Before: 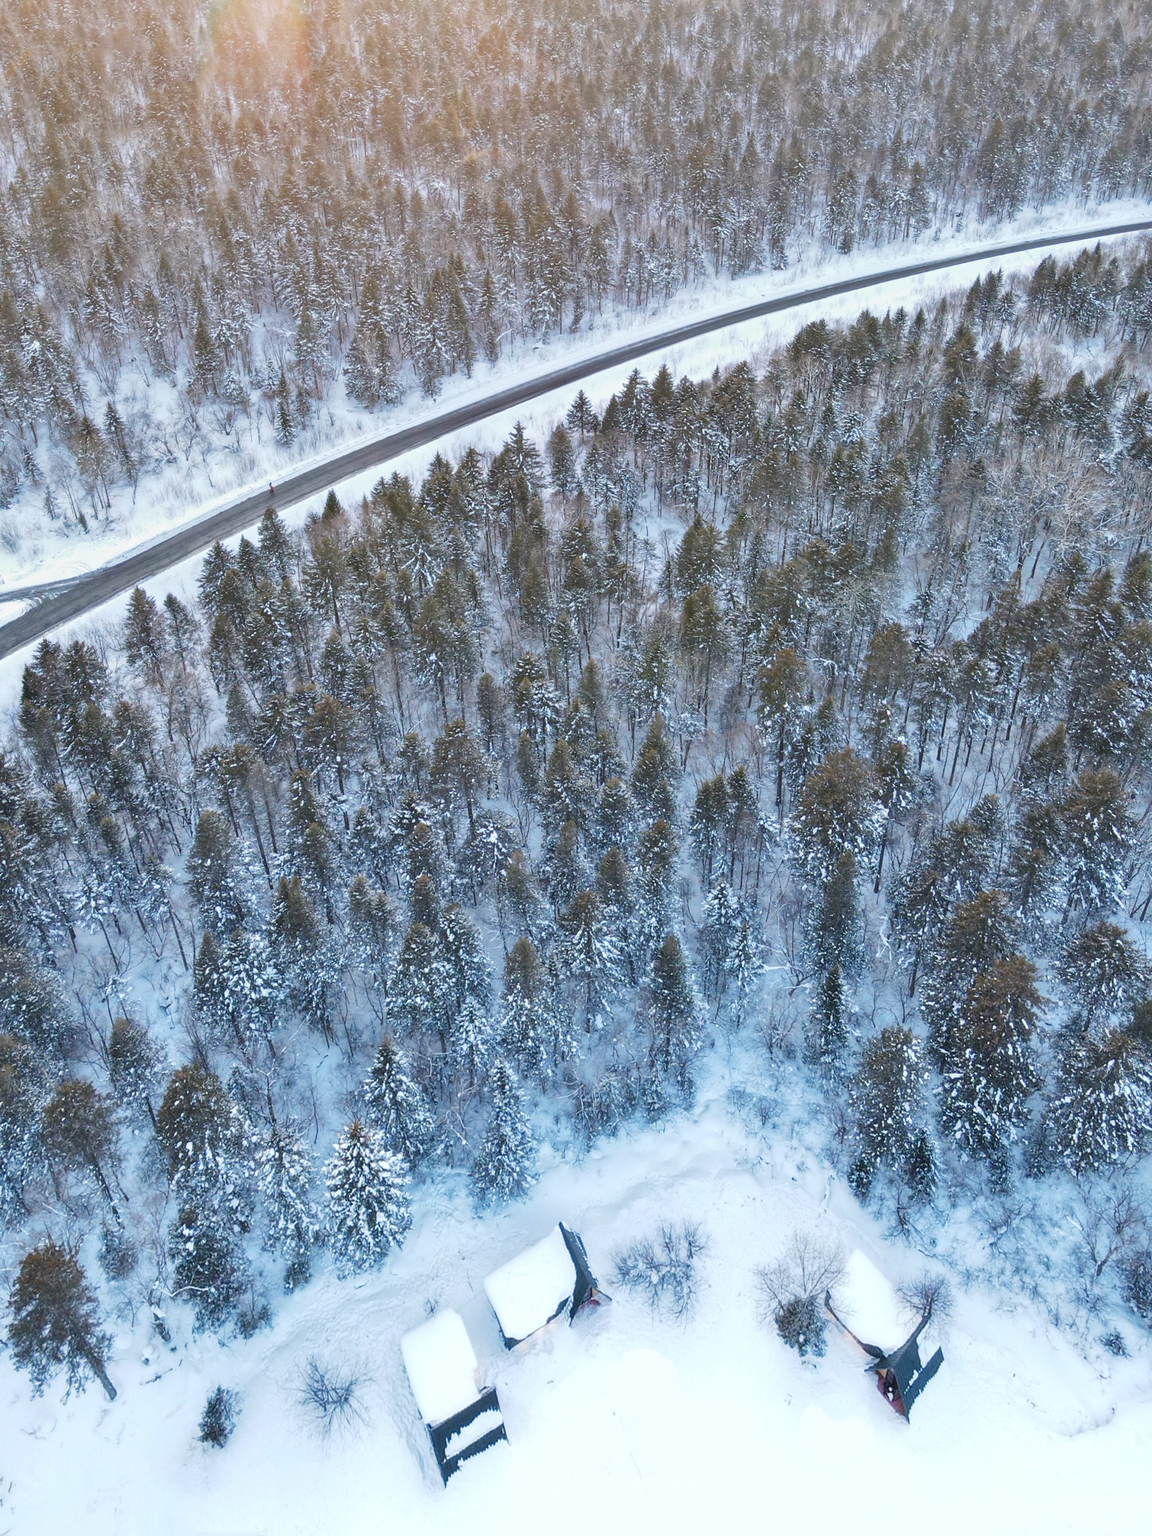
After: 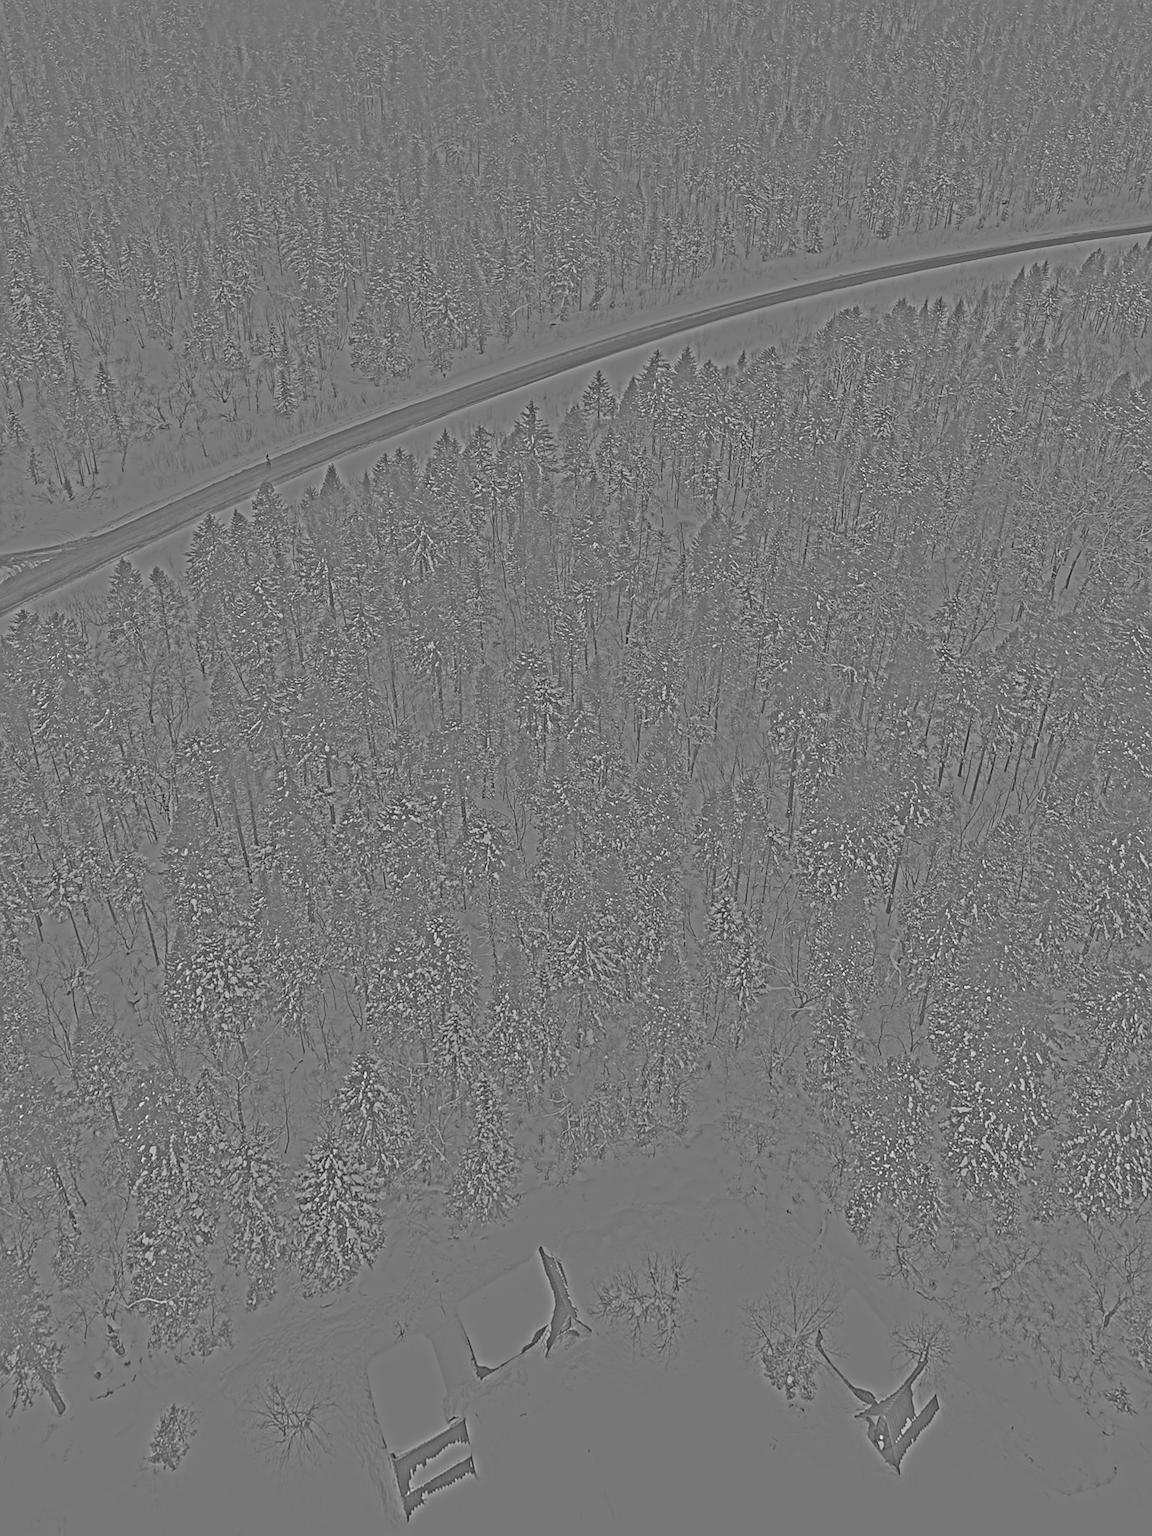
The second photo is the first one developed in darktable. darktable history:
crop and rotate: angle -2.38°
color correction: saturation 0.8
sharpen: on, module defaults
highpass: sharpness 25.84%, contrast boost 14.94%
